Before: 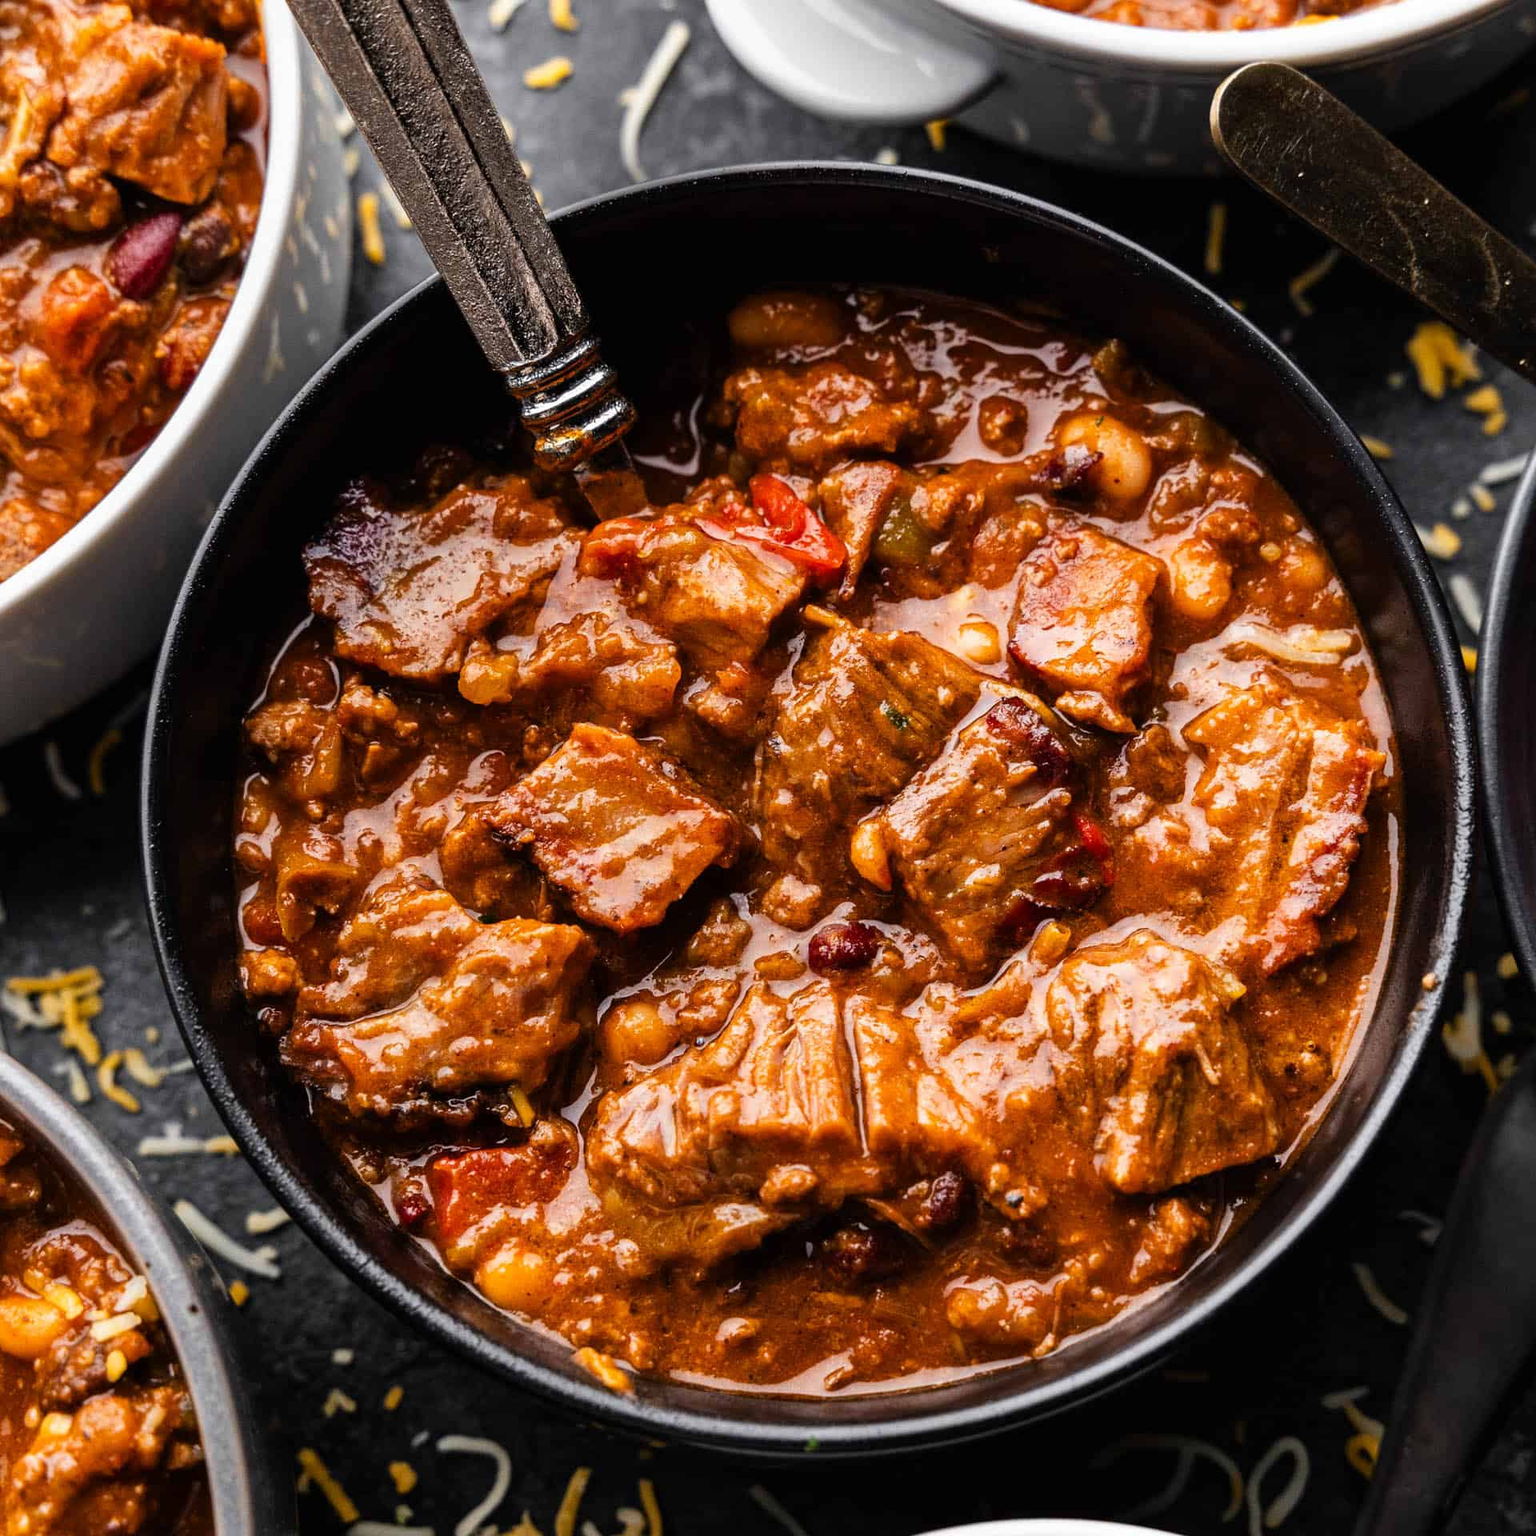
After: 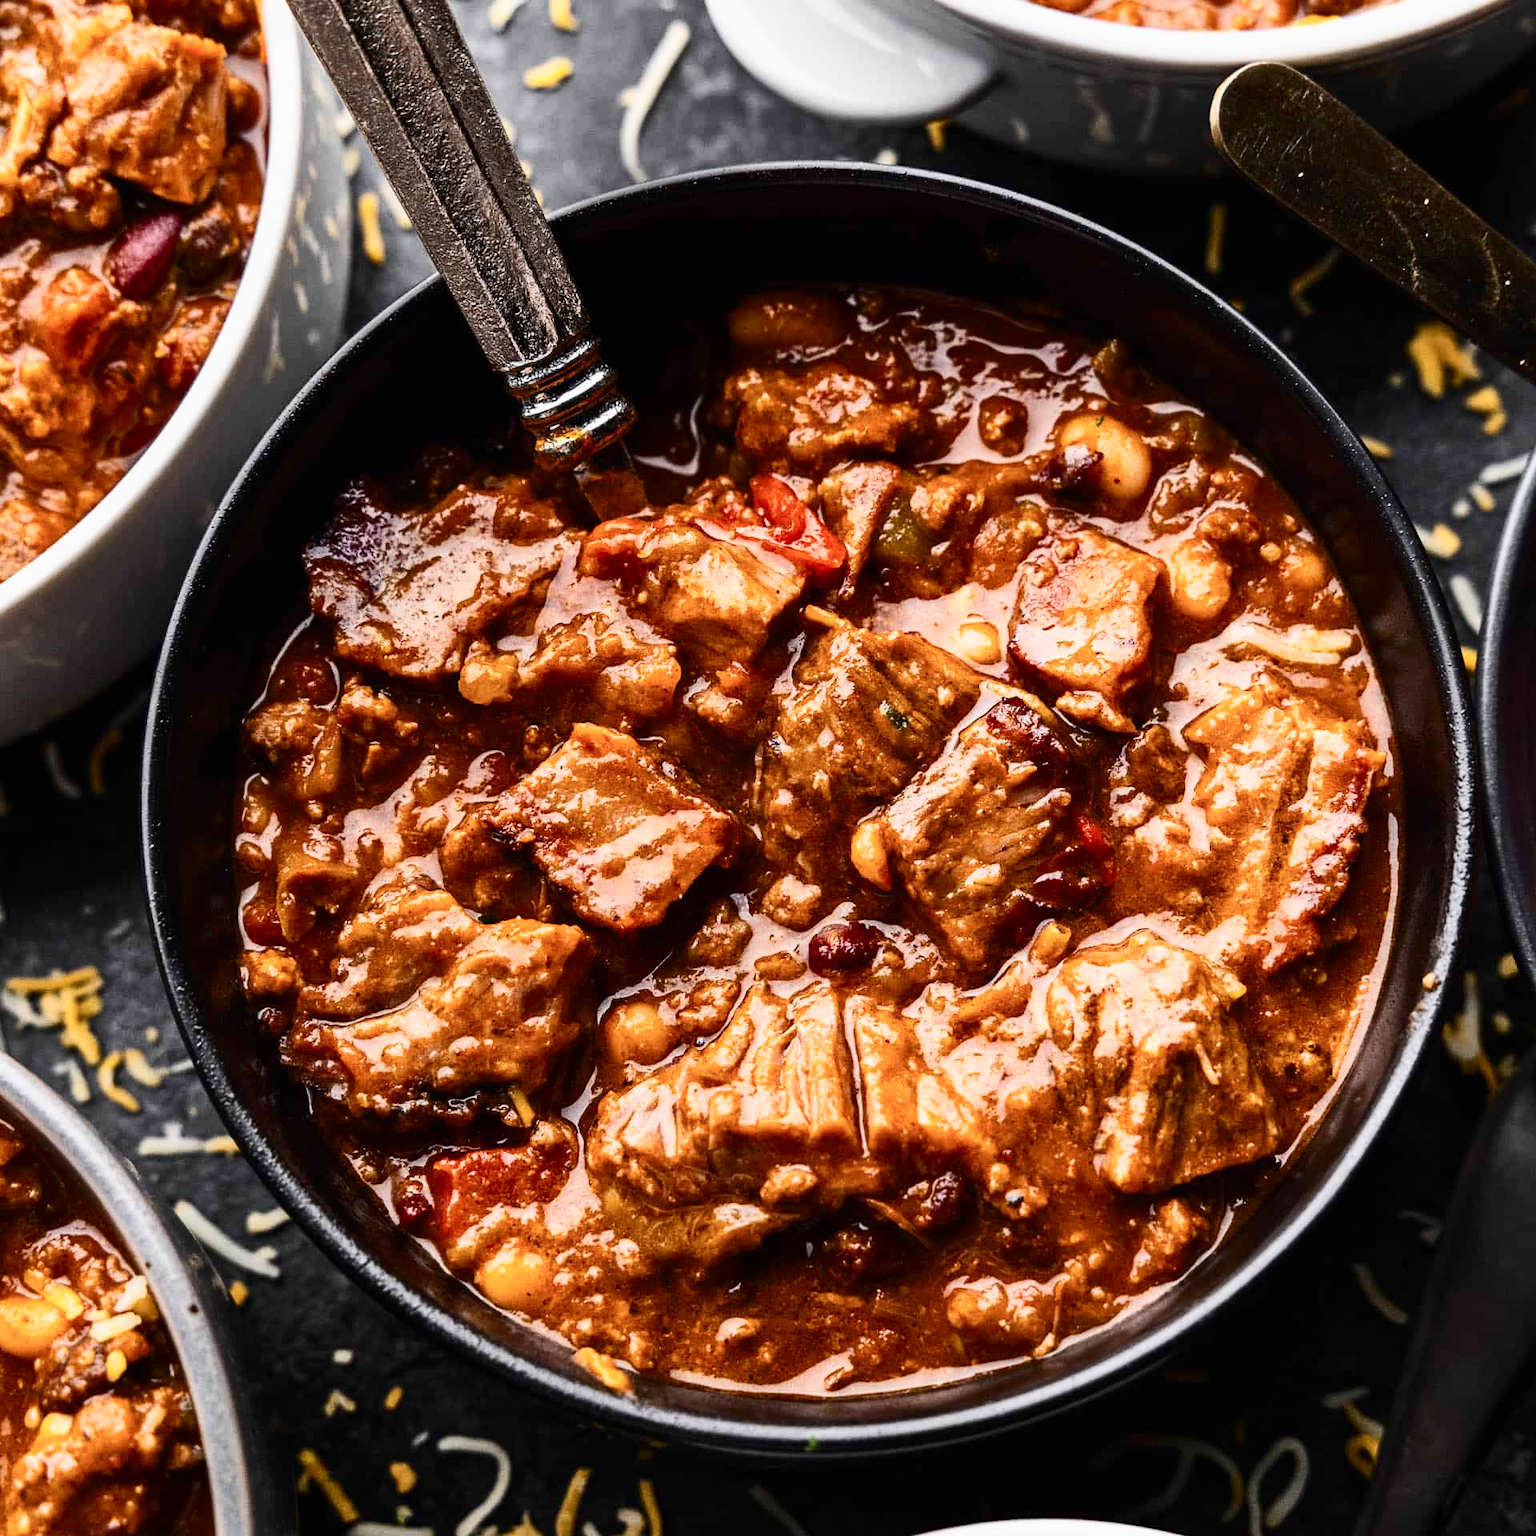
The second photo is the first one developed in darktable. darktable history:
tone equalizer: -8 EV 0.25 EV, -7 EV 0.417 EV, -6 EV 0.417 EV, -5 EV 0.25 EV, -3 EV -0.25 EV, -2 EV -0.417 EV, -1 EV -0.417 EV, +0 EV -0.25 EV, edges refinement/feathering 500, mask exposure compensation -1.57 EV, preserve details guided filter
exposure: exposure 0.178 EV, compensate exposure bias true, compensate highlight preservation false
contrast brightness saturation: contrast 0.39, brightness 0.1
